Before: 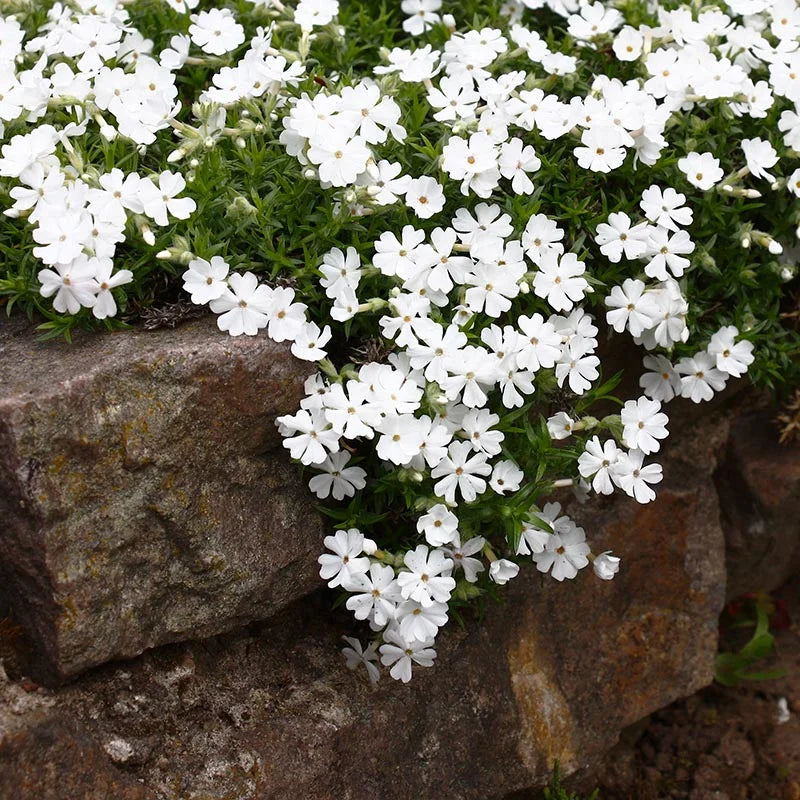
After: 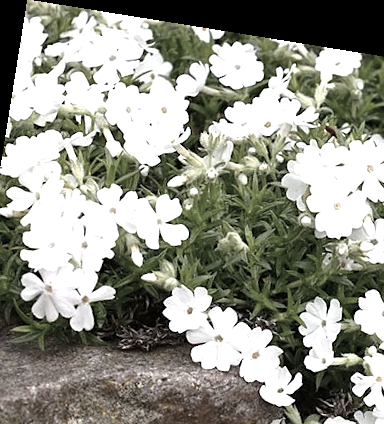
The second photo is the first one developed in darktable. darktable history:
crop and rotate: left 10.817%, top 0.062%, right 47.194%, bottom 53.626%
sharpen: amount 0.2
exposure: exposure 0.4 EV, compensate highlight preservation false
color correction: highlights a* -0.137, highlights b* 0.137
rotate and perspective: rotation 9.12°, automatic cropping off
color zones: curves: ch0 [(0, 0.6) (0.129, 0.585) (0.193, 0.596) (0.429, 0.5) (0.571, 0.5) (0.714, 0.5) (0.857, 0.5) (1, 0.6)]; ch1 [(0, 0.453) (0.112, 0.245) (0.213, 0.252) (0.429, 0.233) (0.571, 0.231) (0.683, 0.242) (0.857, 0.296) (1, 0.453)]
